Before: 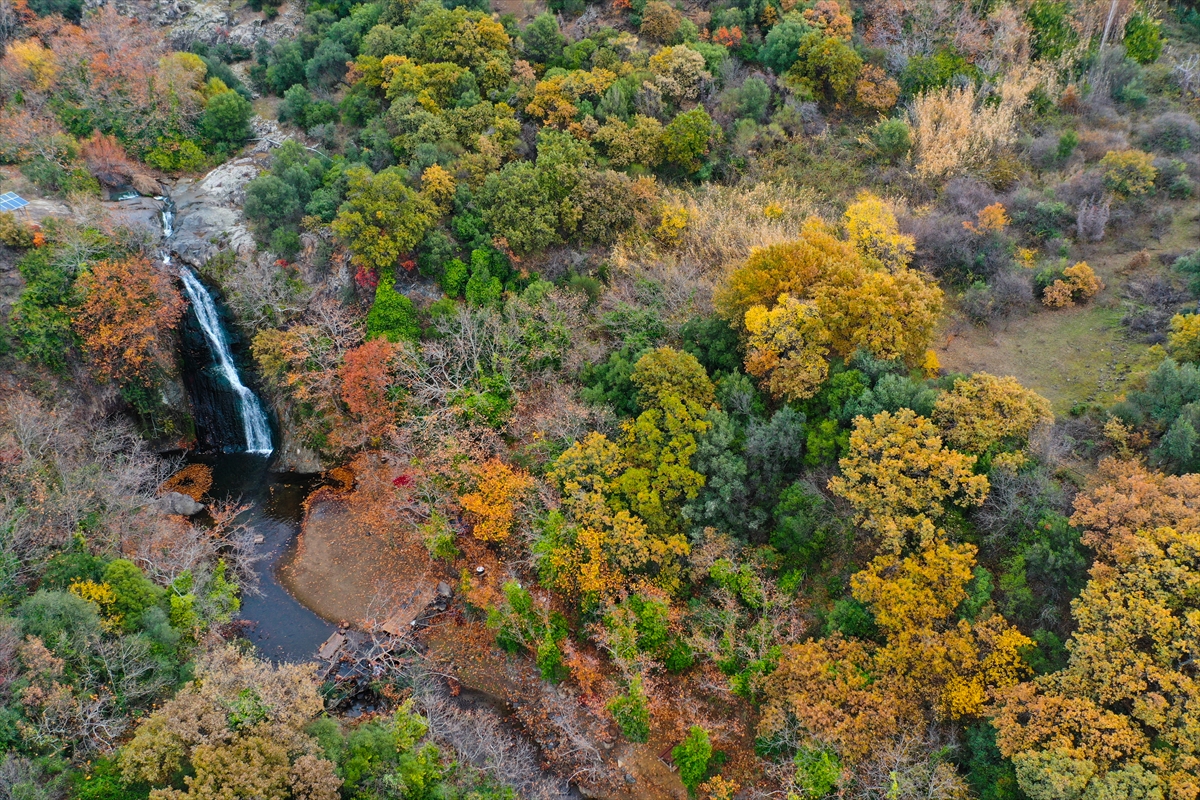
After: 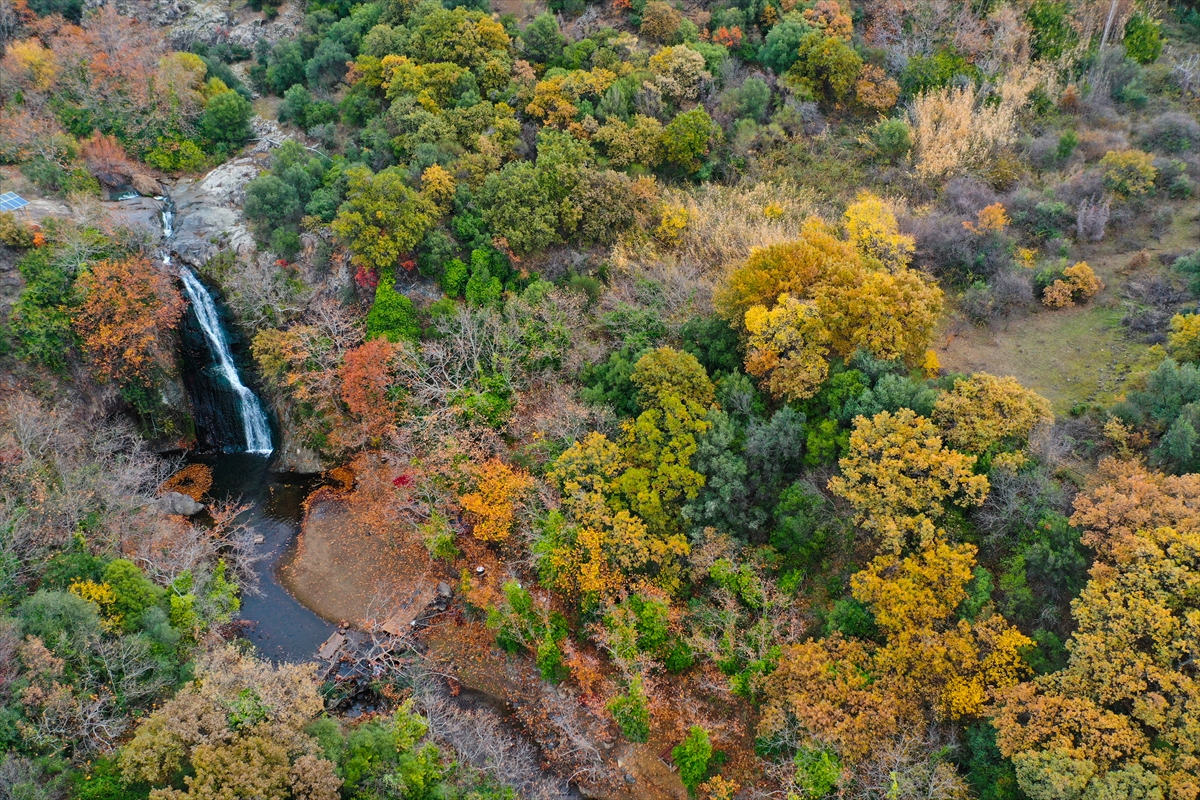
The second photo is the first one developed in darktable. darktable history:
base curve: curves: ch0 [(0, 0) (0.283, 0.295) (1, 1)], preserve colors none
vignetting: fall-off start 97.6%, fall-off radius 98.88%, brightness -0.313, saturation -0.057, width/height ratio 1.375
